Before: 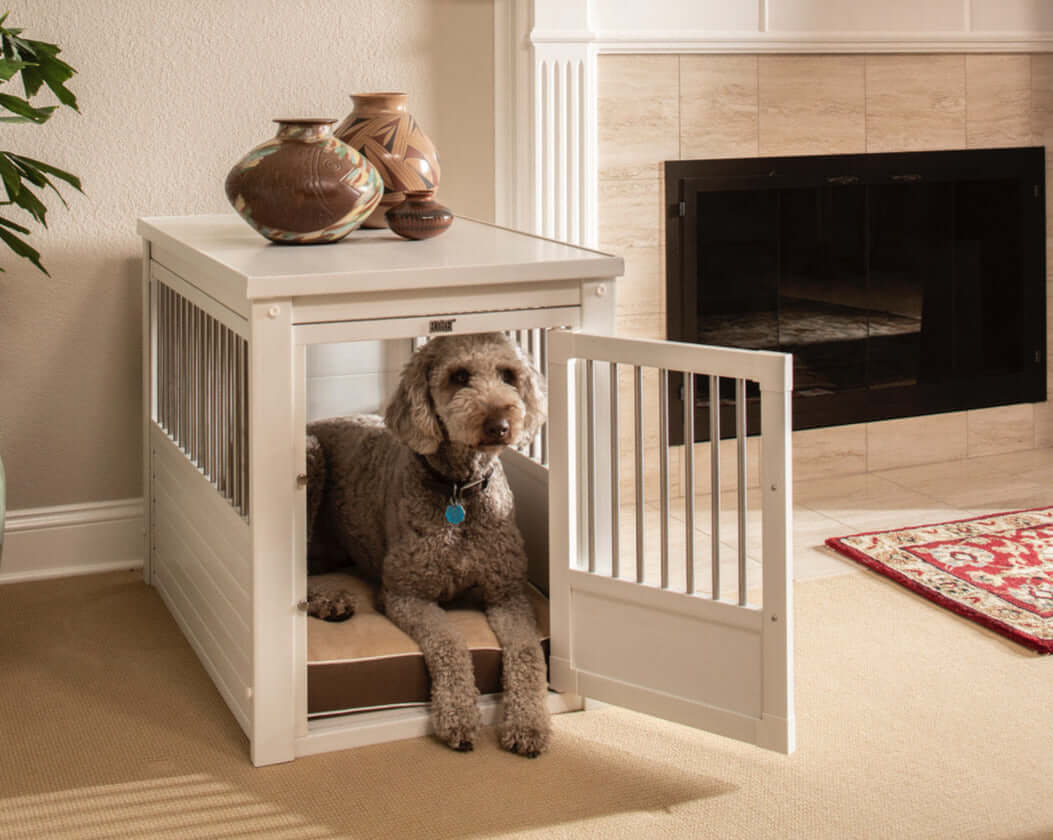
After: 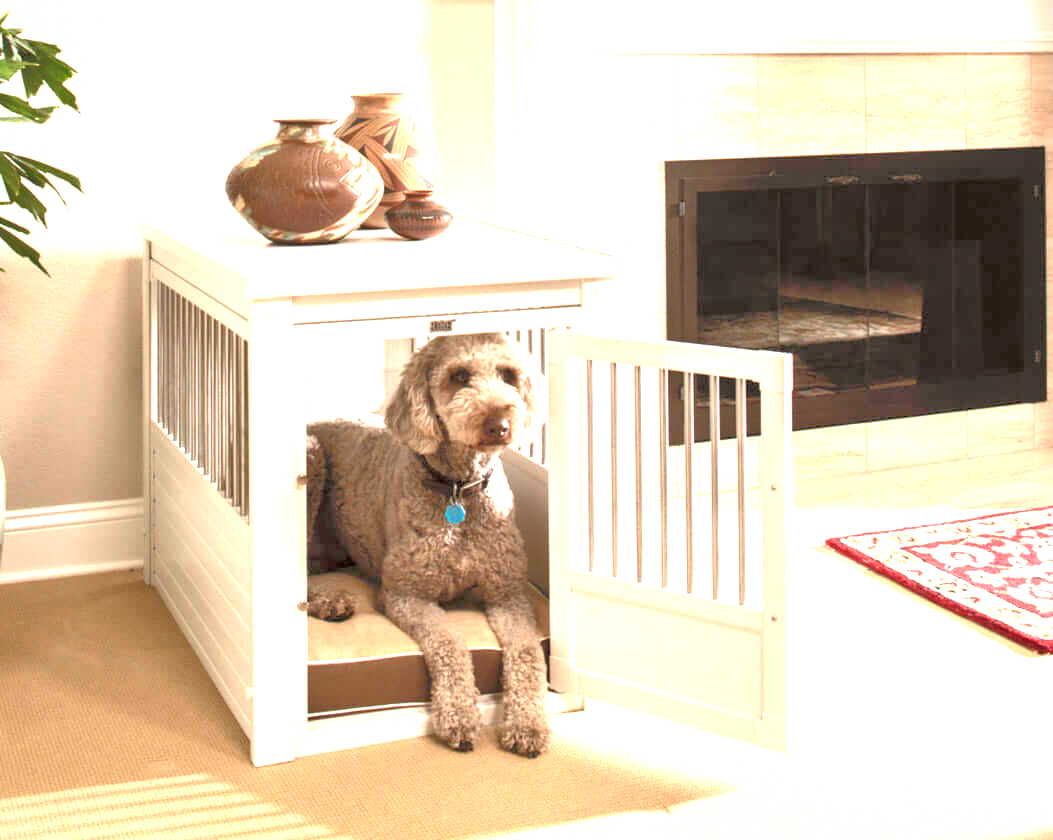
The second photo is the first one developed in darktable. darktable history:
tone equalizer: -7 EV 0.156 EV, -6 EV 0.619 EV, -5 EV 1.15 EV, -4 EV 1.35 EV, -3 EV 1.16 EV, -2 EV 0.6 EV, -1 EV 0.149 EV
exposure: black level correction 0, exposure 1.755 EV, compensate exposure bias true, compensate highlight preservation false
